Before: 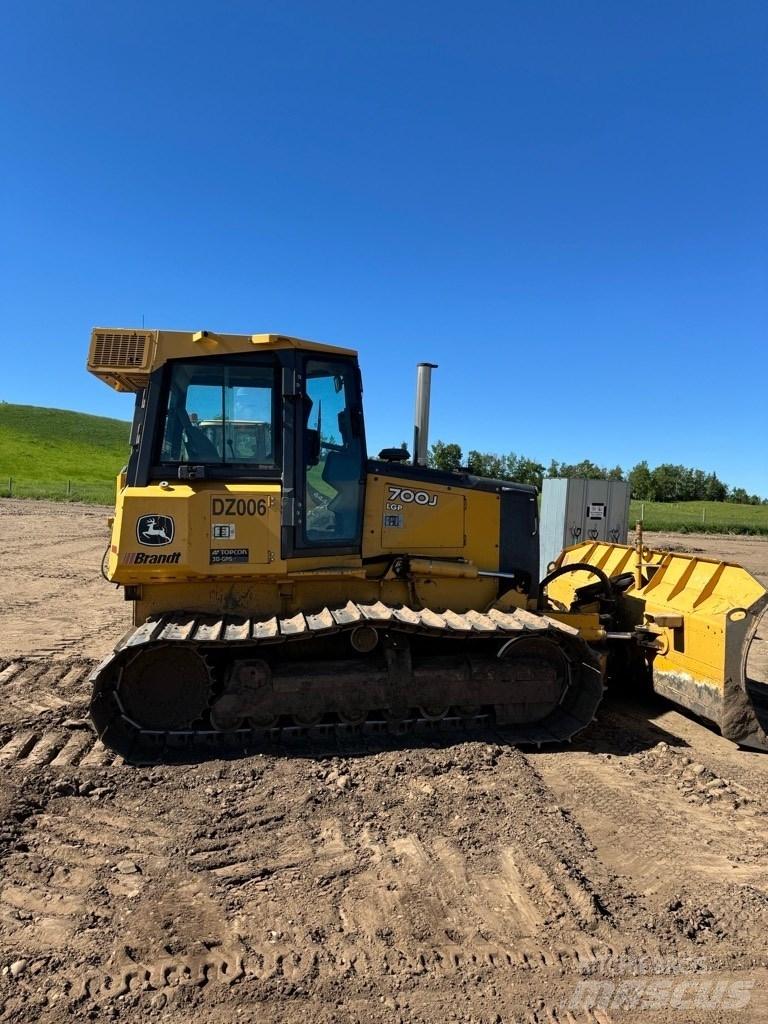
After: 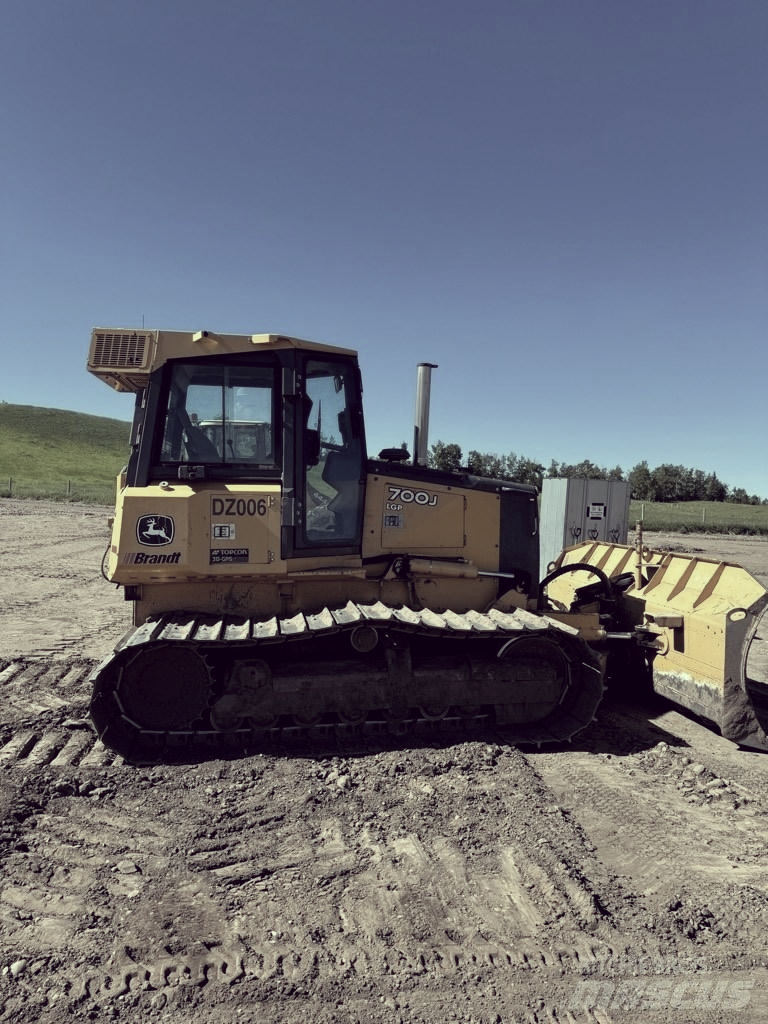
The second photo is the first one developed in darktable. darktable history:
color correction: highlights a* -20.53, highlights b* 19.99, shadows a* 19.83, shadows b* -20.54, saturation 0.375
